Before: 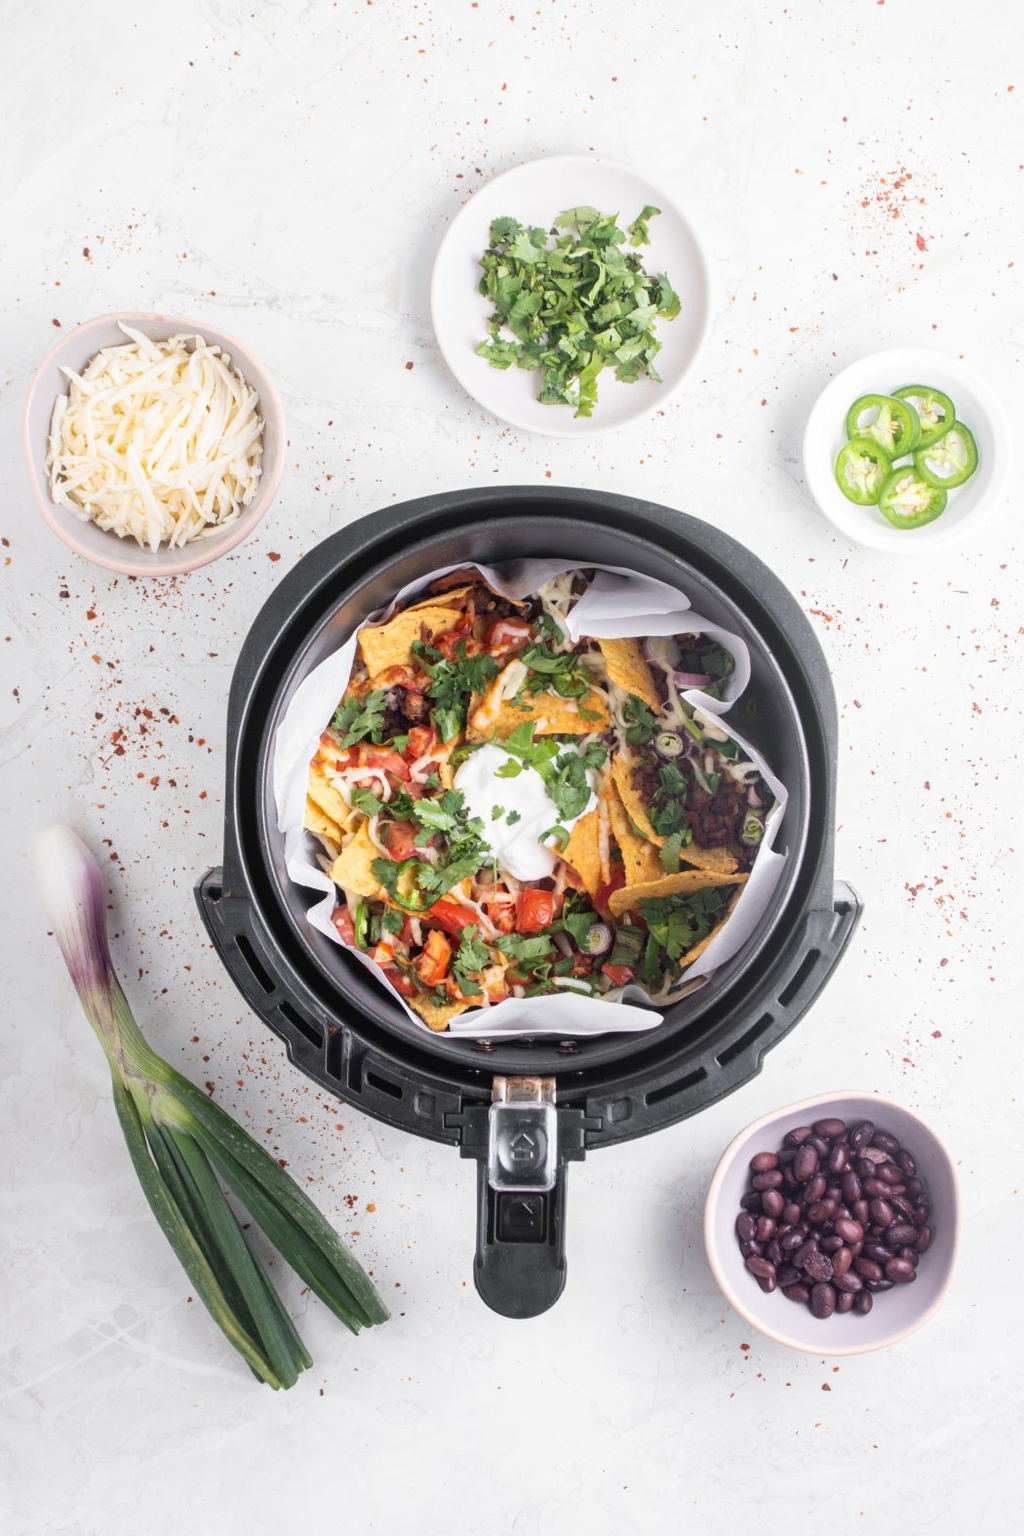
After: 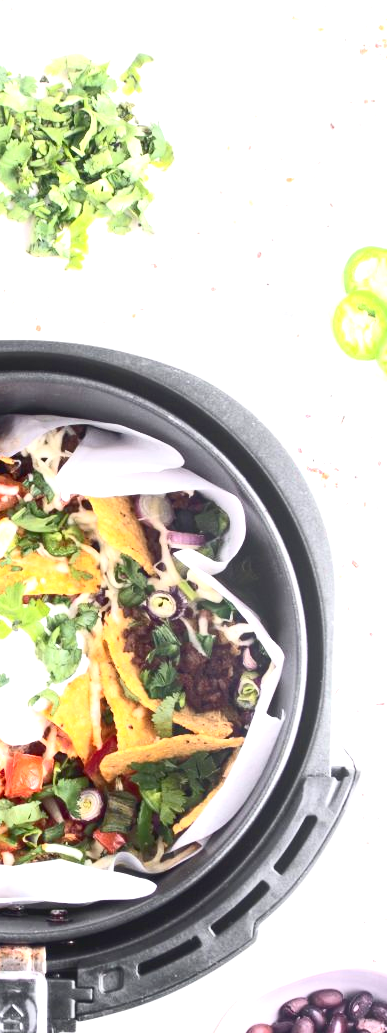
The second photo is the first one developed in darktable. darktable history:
rgb curve: curves: ch0 [(0, 0) (0.072, 0.166) (0.217, 0.293) (0.414, 0.42) (1, 1)], compensate middle gray true, preserve colors basic power
crop and rotate: left 49.936%, top 10.094%, right 13.136%, bottom 24.256%
contrast brightness saturation: contrast 0.28
exposure: black level correction 0.001, exposure 1.05 EV, compensate exposure bias true, compensate highlight preservation false
